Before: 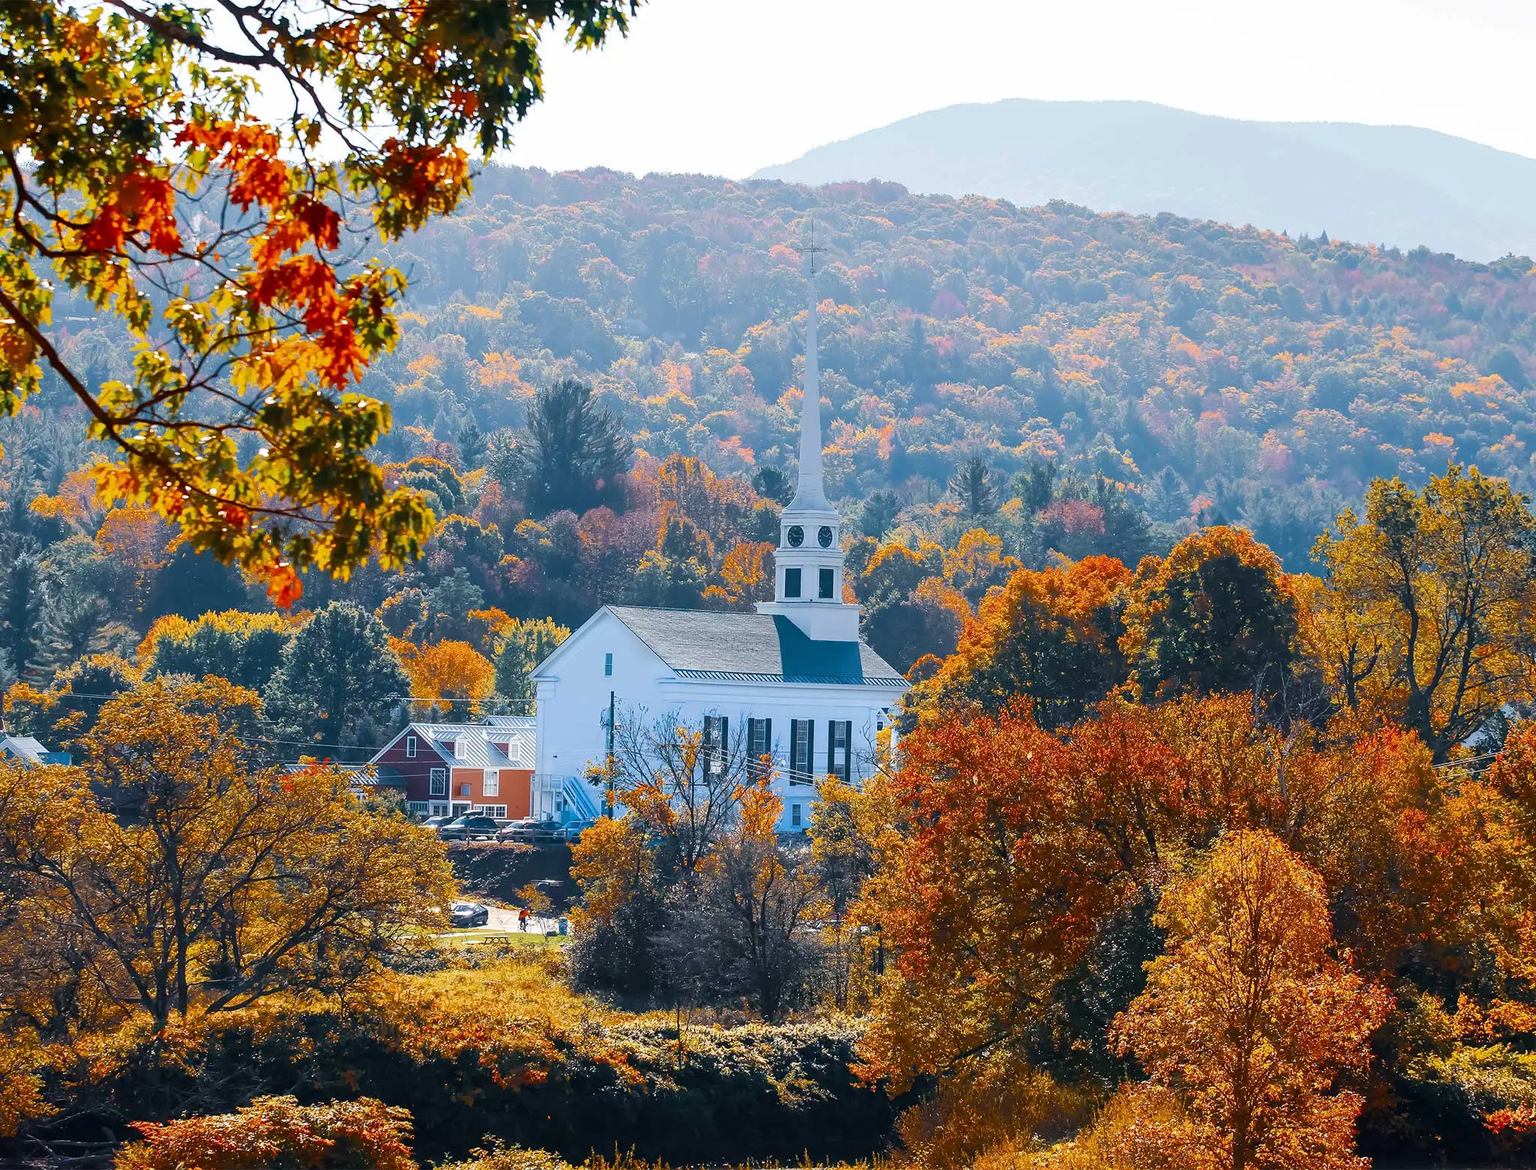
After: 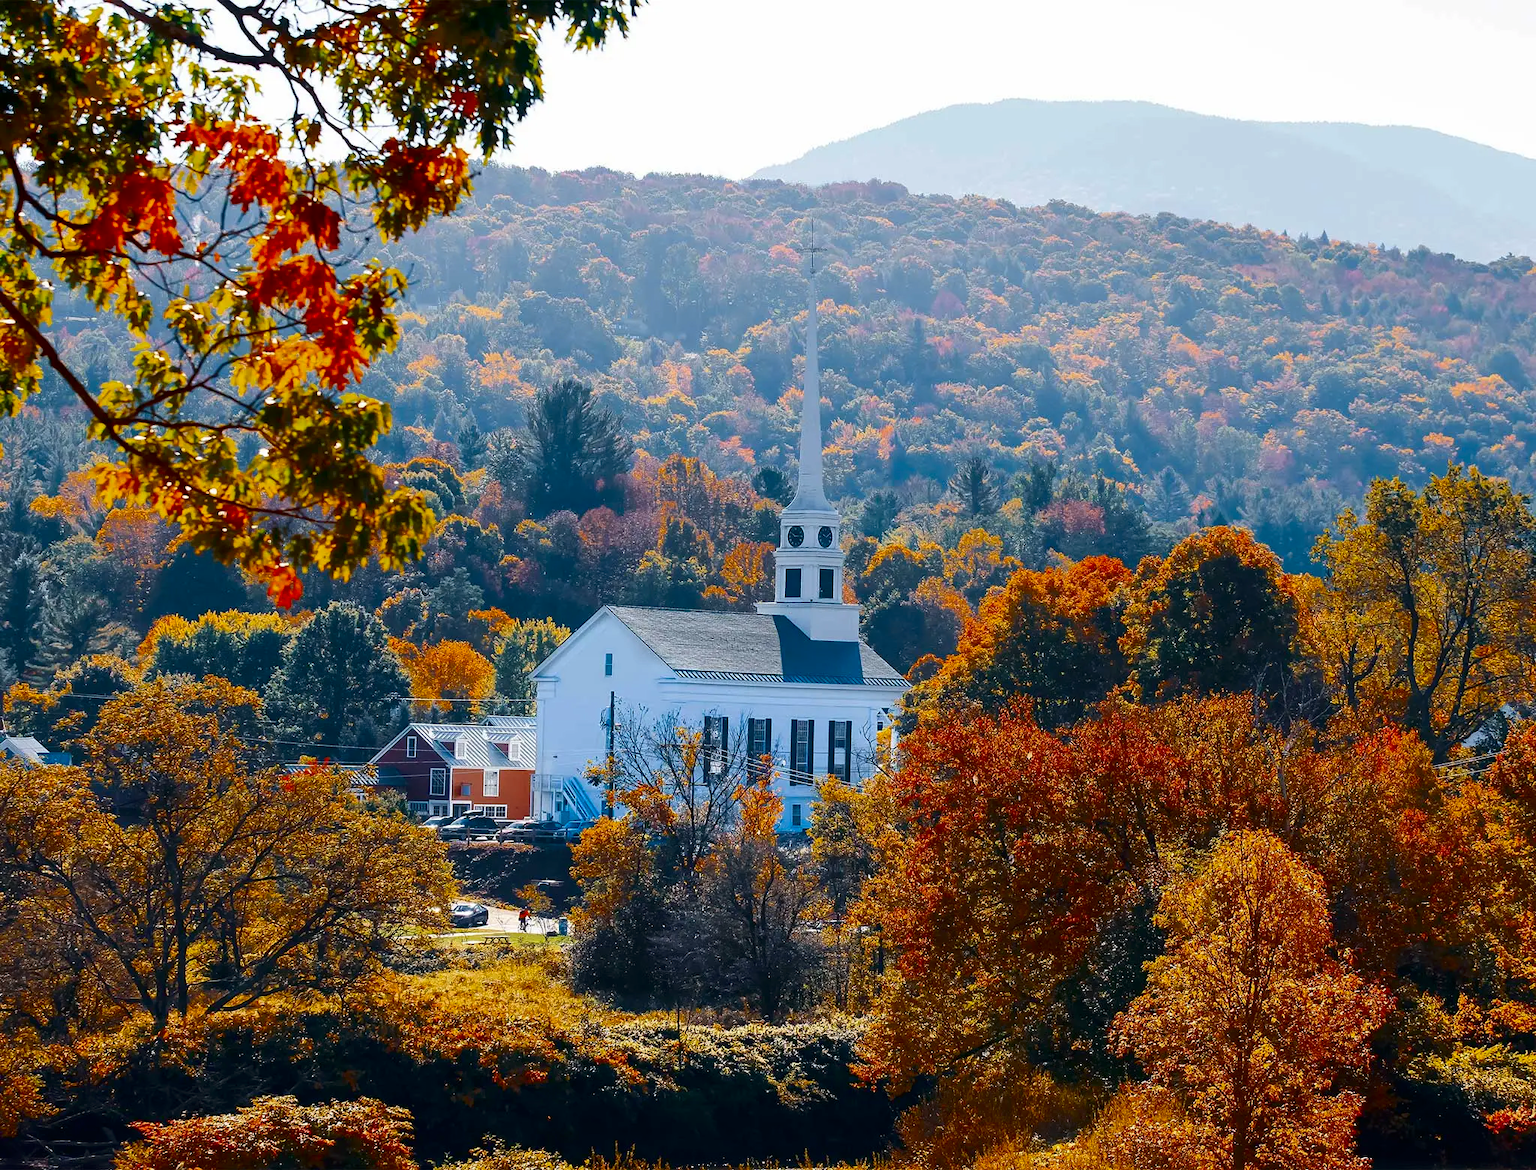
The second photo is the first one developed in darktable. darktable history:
color balance: on, module defaults
contrast brightness saturation: contrast 0.07, brightness -0.14, saturation 0.11
